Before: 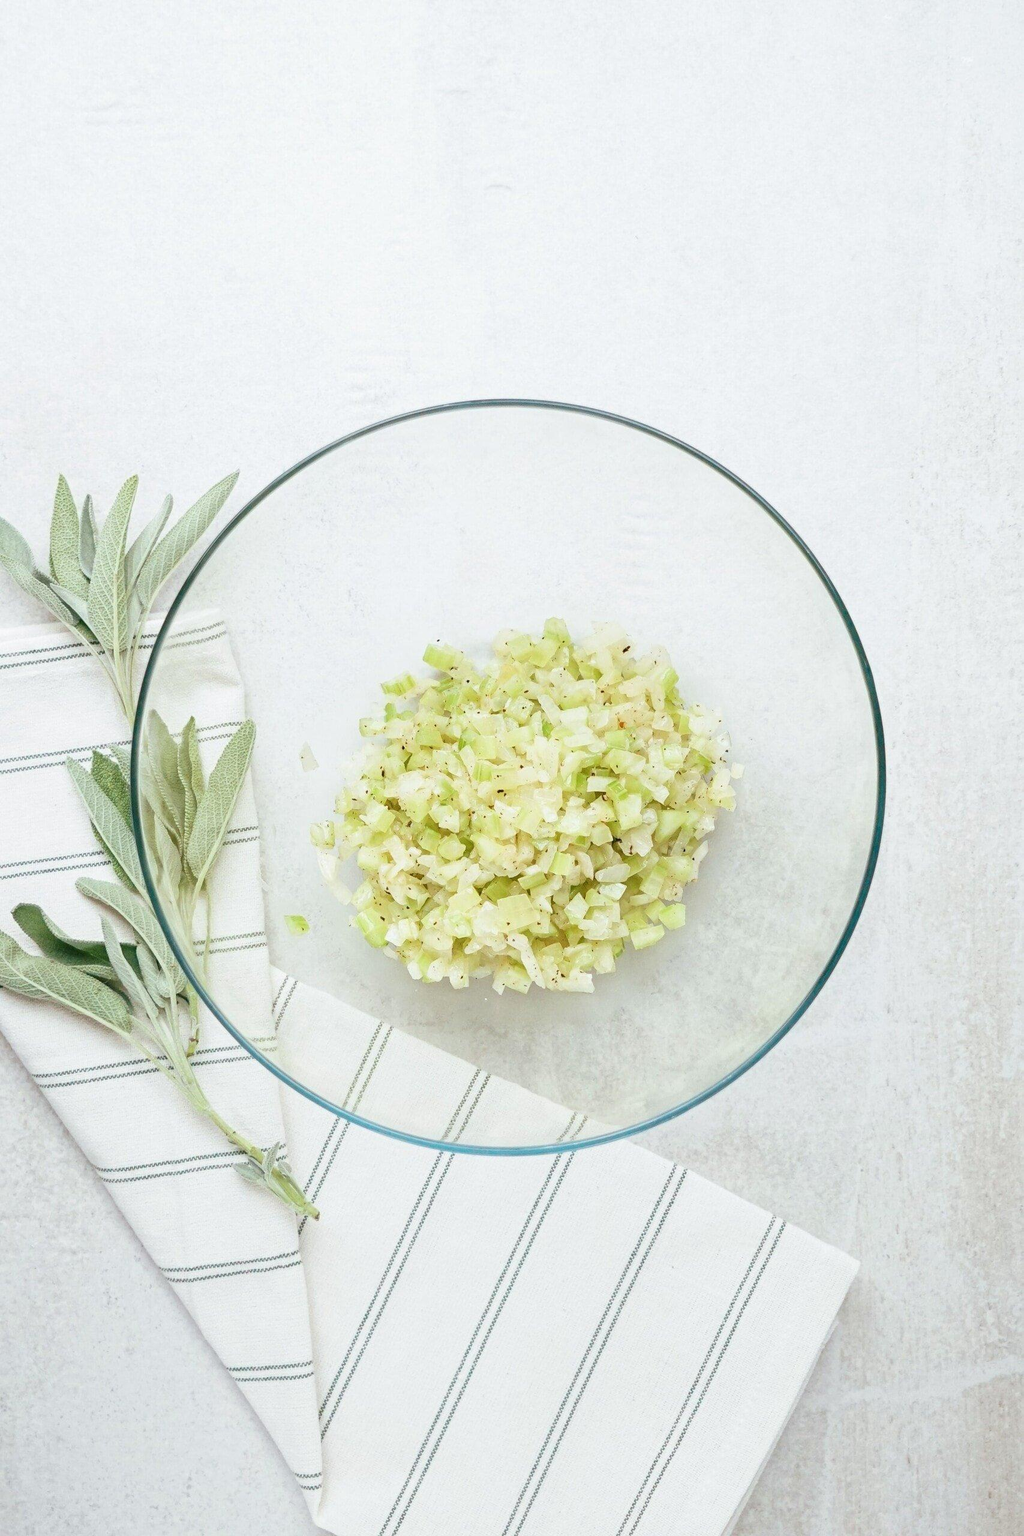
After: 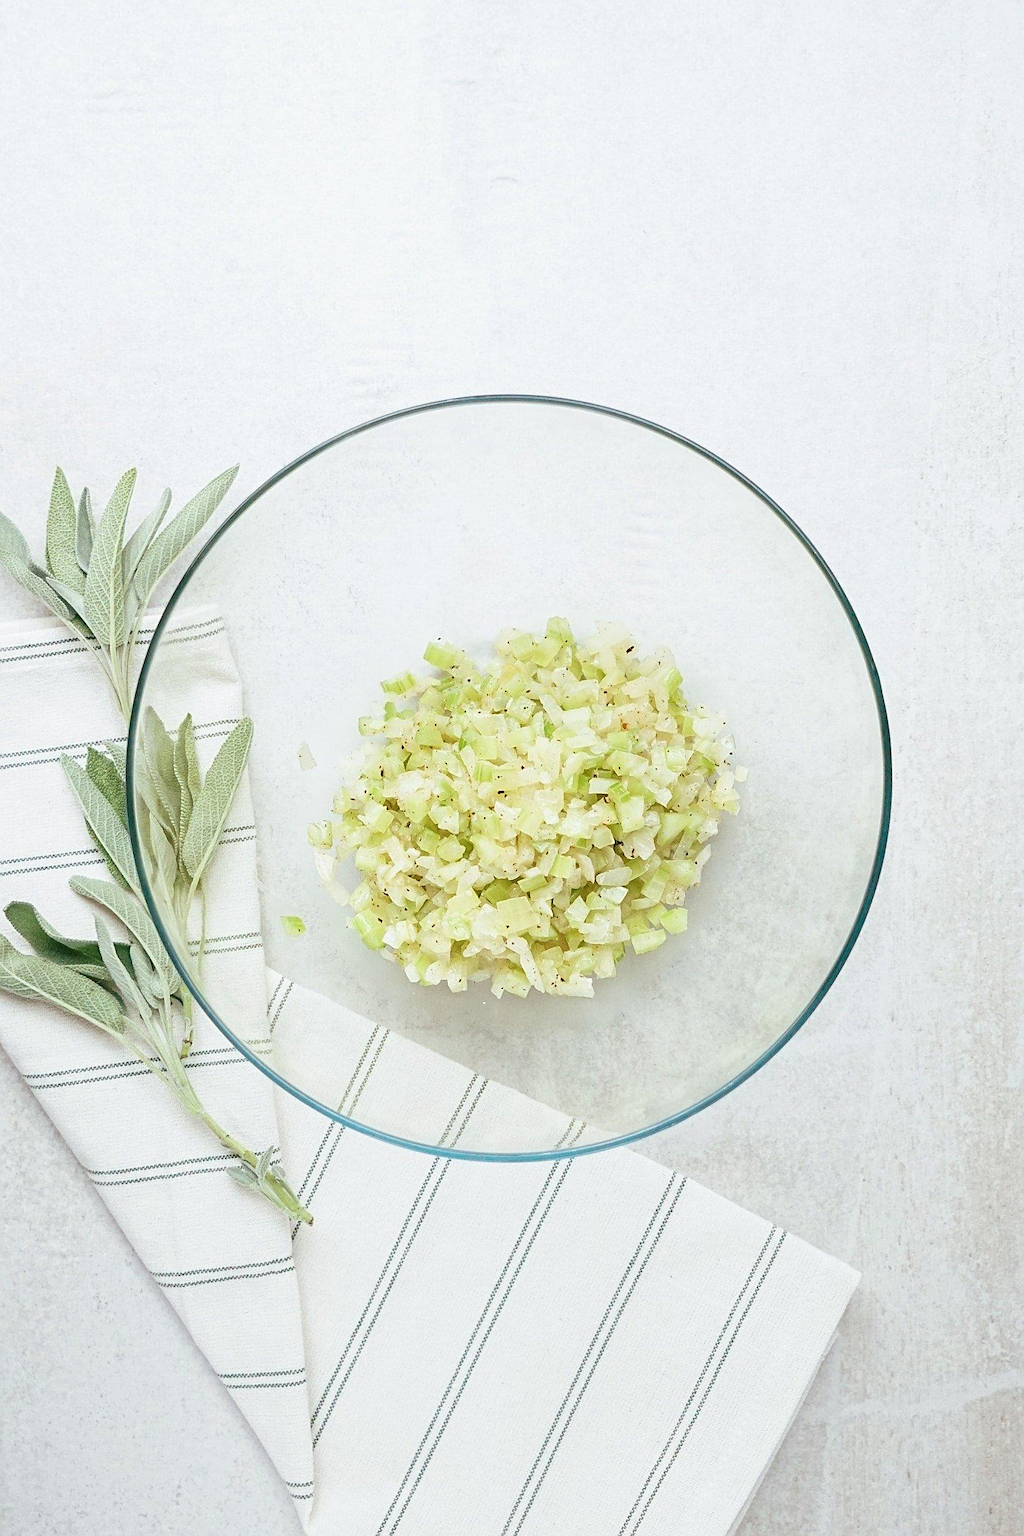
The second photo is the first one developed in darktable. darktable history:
sharpen: on, module defaults
crop and rotate: angle -0.541°
